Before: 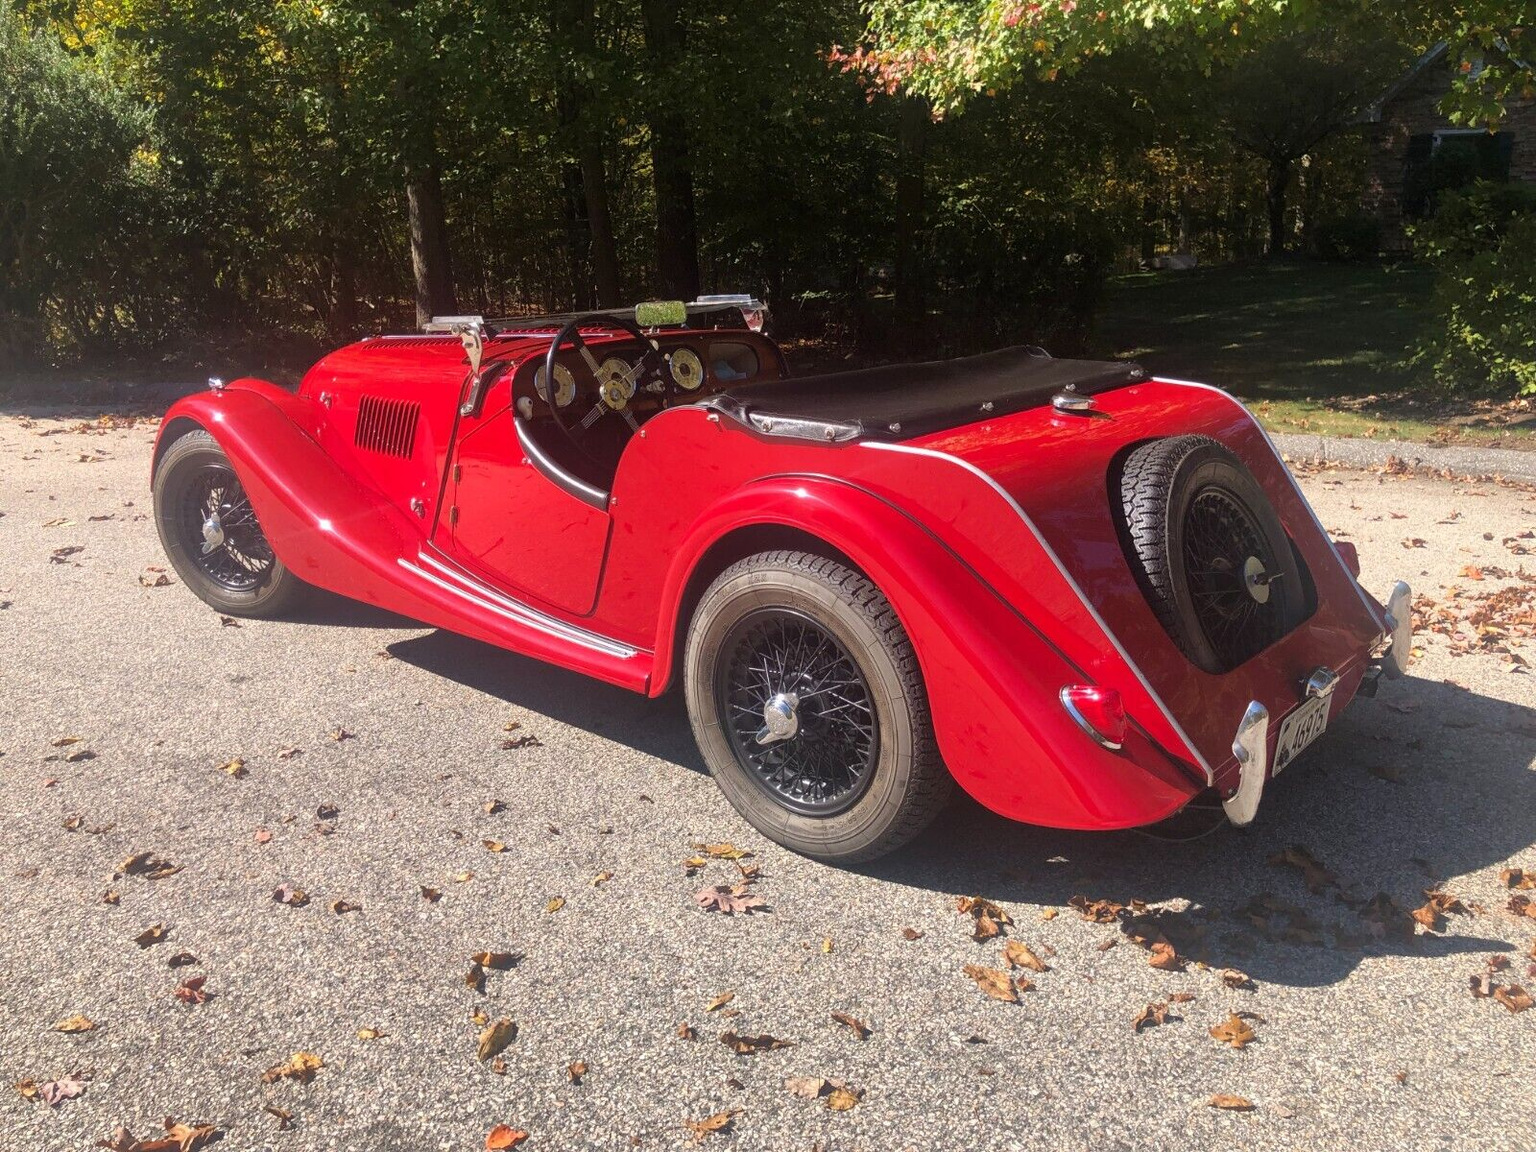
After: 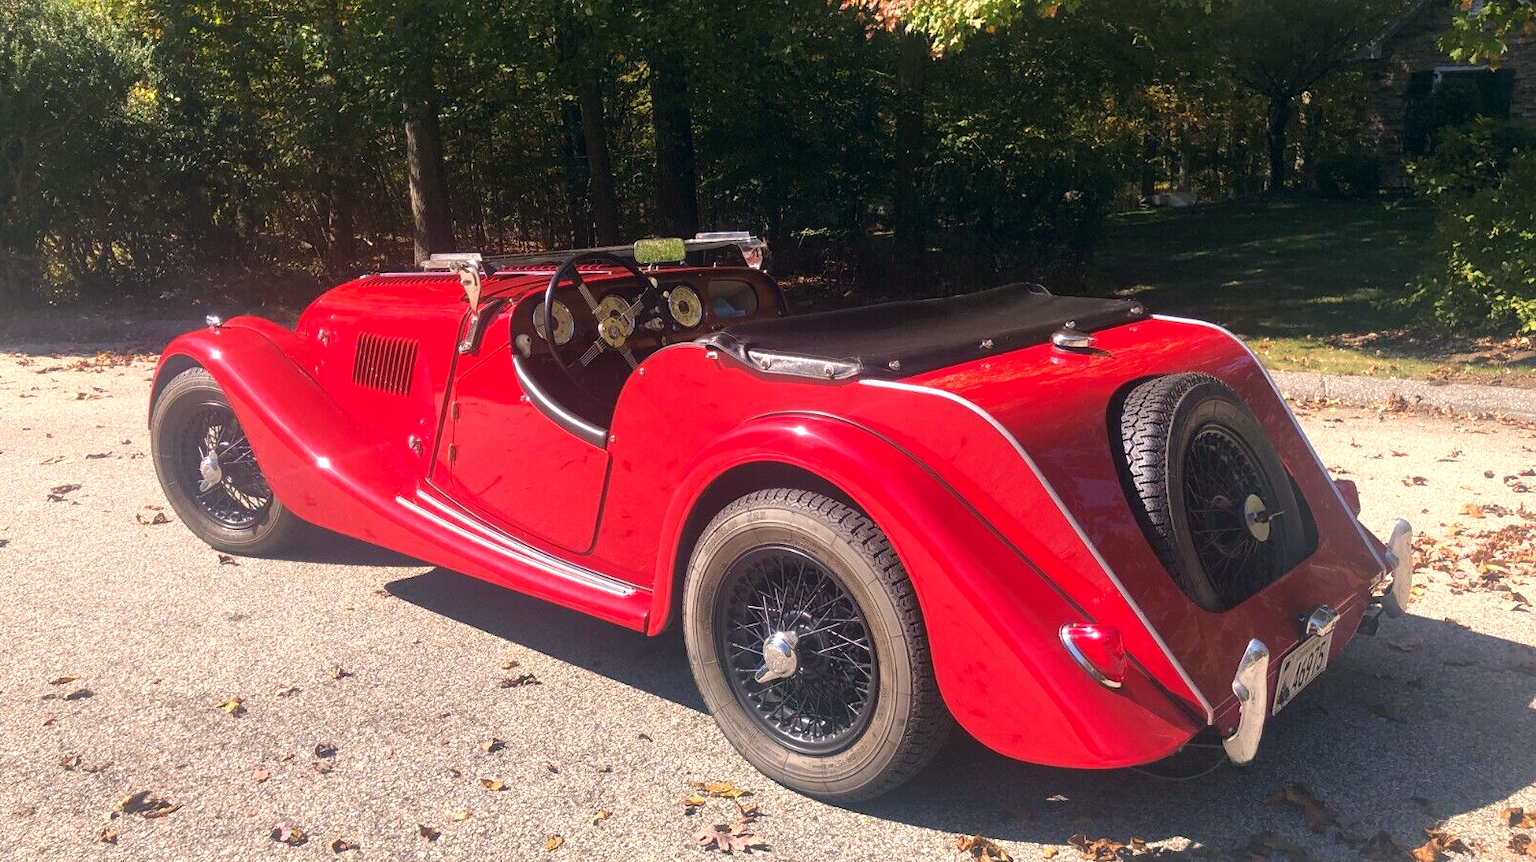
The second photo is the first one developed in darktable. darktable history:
color correction: highlights a* 5.37, highlights b* 5.27, shadows a* -3.96, shadows b* -5.21
exposure: exposure 0.351 EV, compensate highlight preservation false
crop: left 0.22%, top 5.513%, bottom 19.784%
